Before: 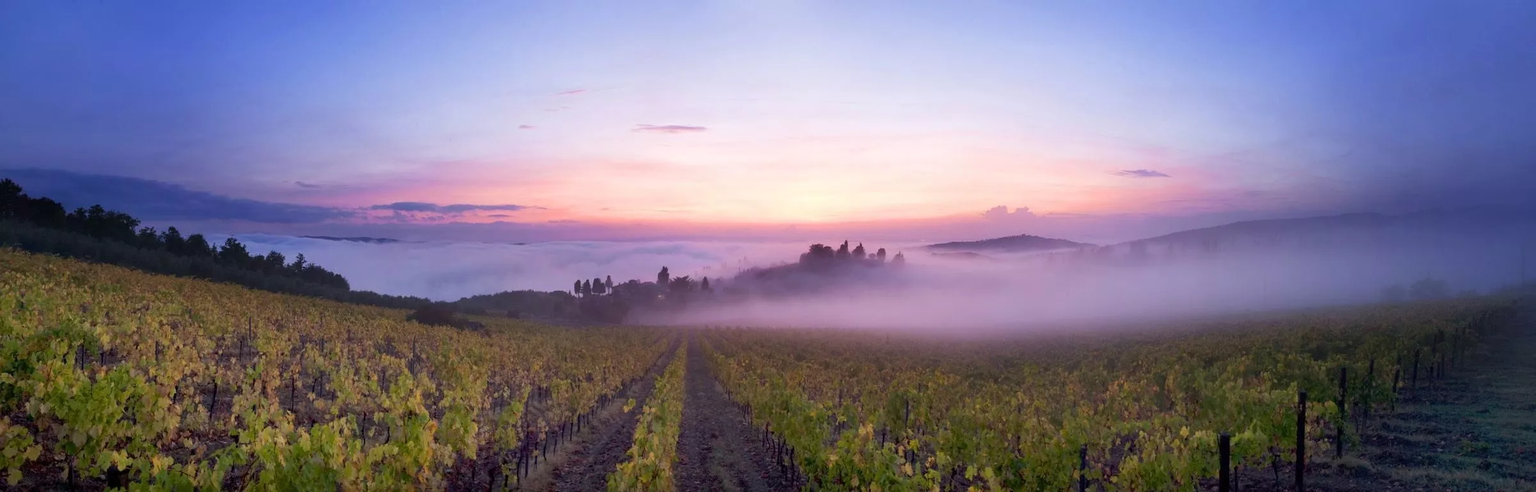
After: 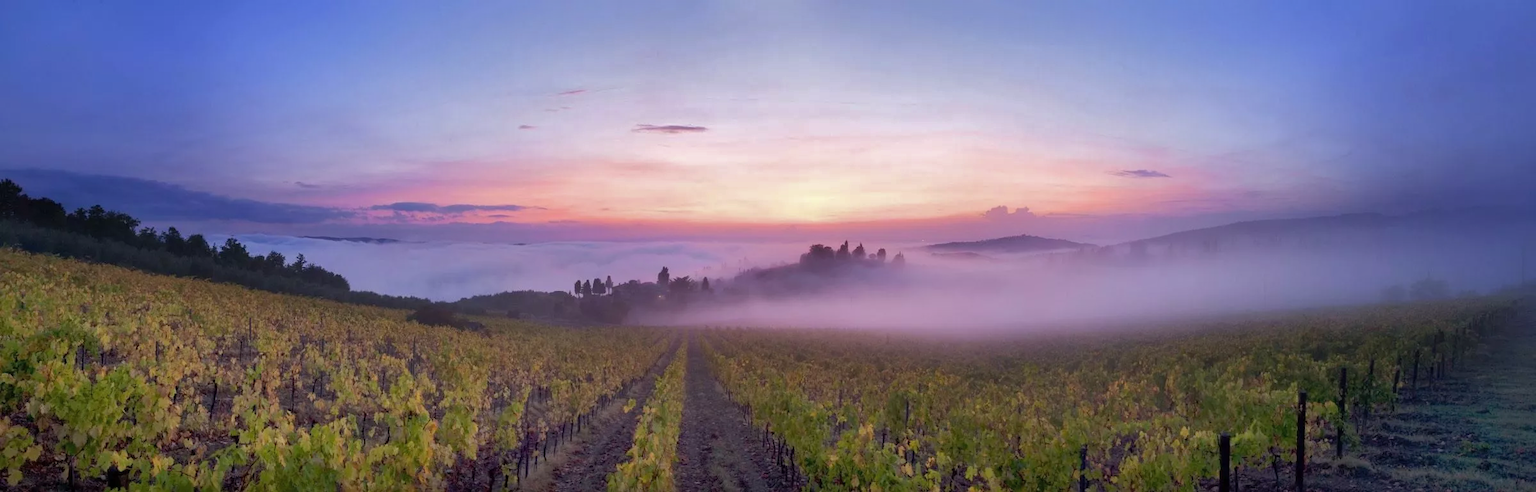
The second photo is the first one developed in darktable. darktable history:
shadows and highlights: shadows 39.54, highlights -59.85
